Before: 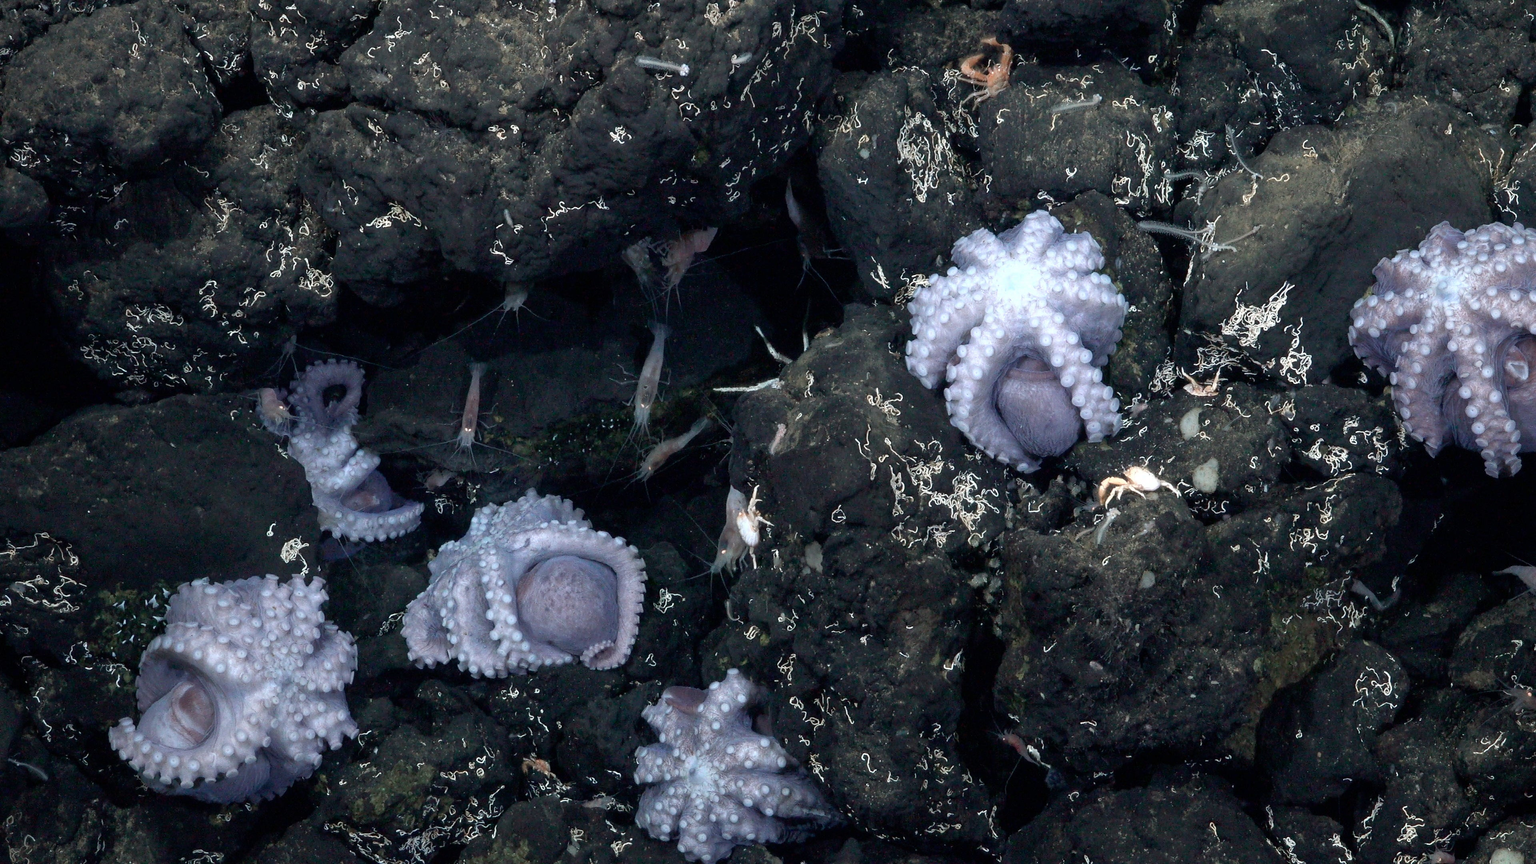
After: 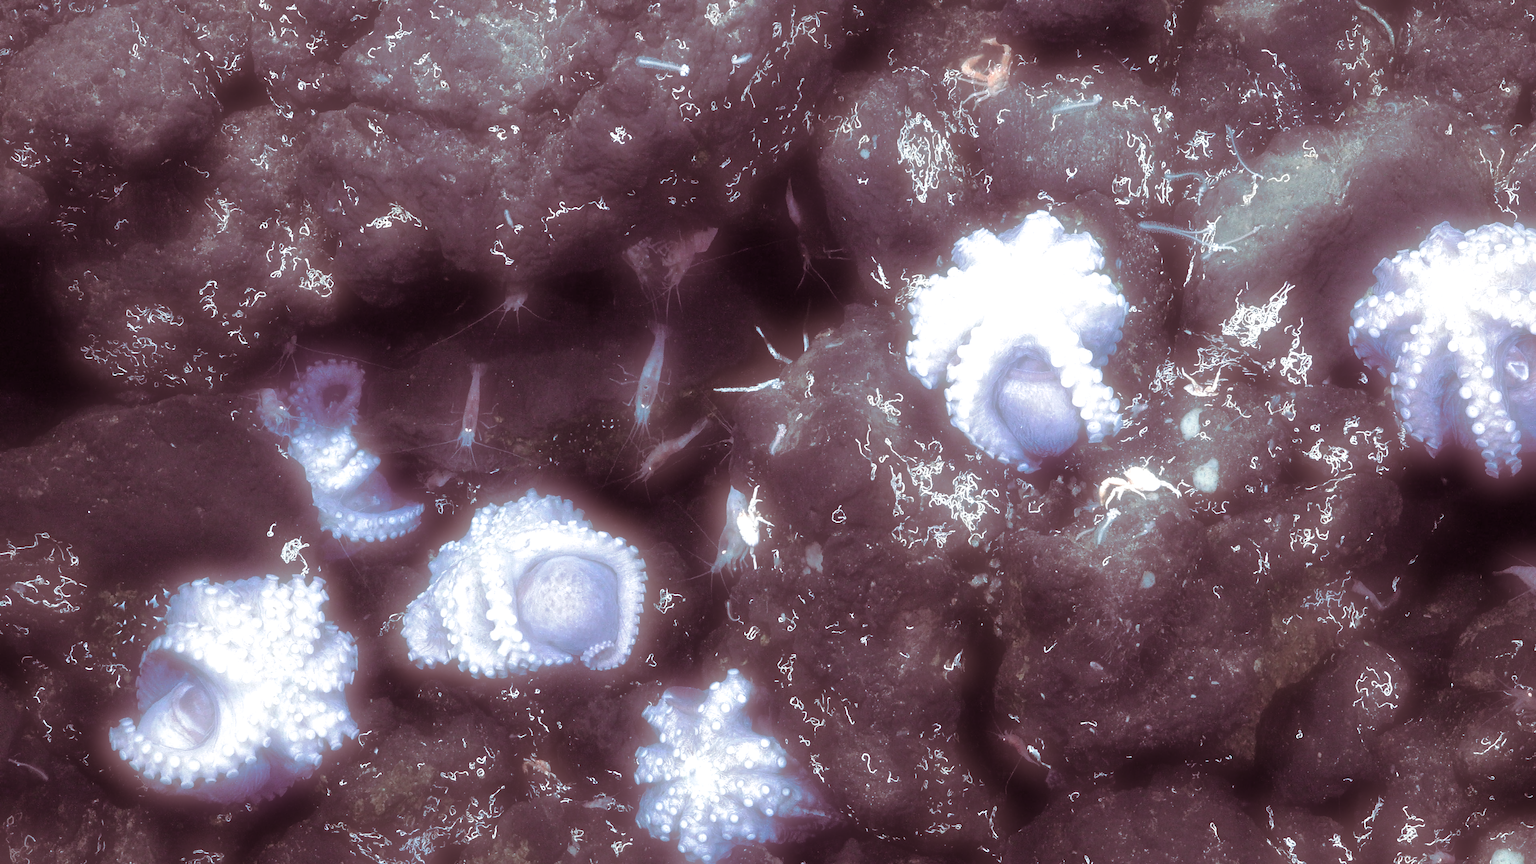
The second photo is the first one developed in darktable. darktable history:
exposure: black level correction 0, exposure 1.388 EV, compensate exposure bias true, compensate highlight preservation false
split-toning: on, module defaults
soften: on, module defaults
color calibration: illuminant as shot in camera, x 0.366, y 0.378, temperature 4425.7 K, saturation algorithm version 1 (2020)
